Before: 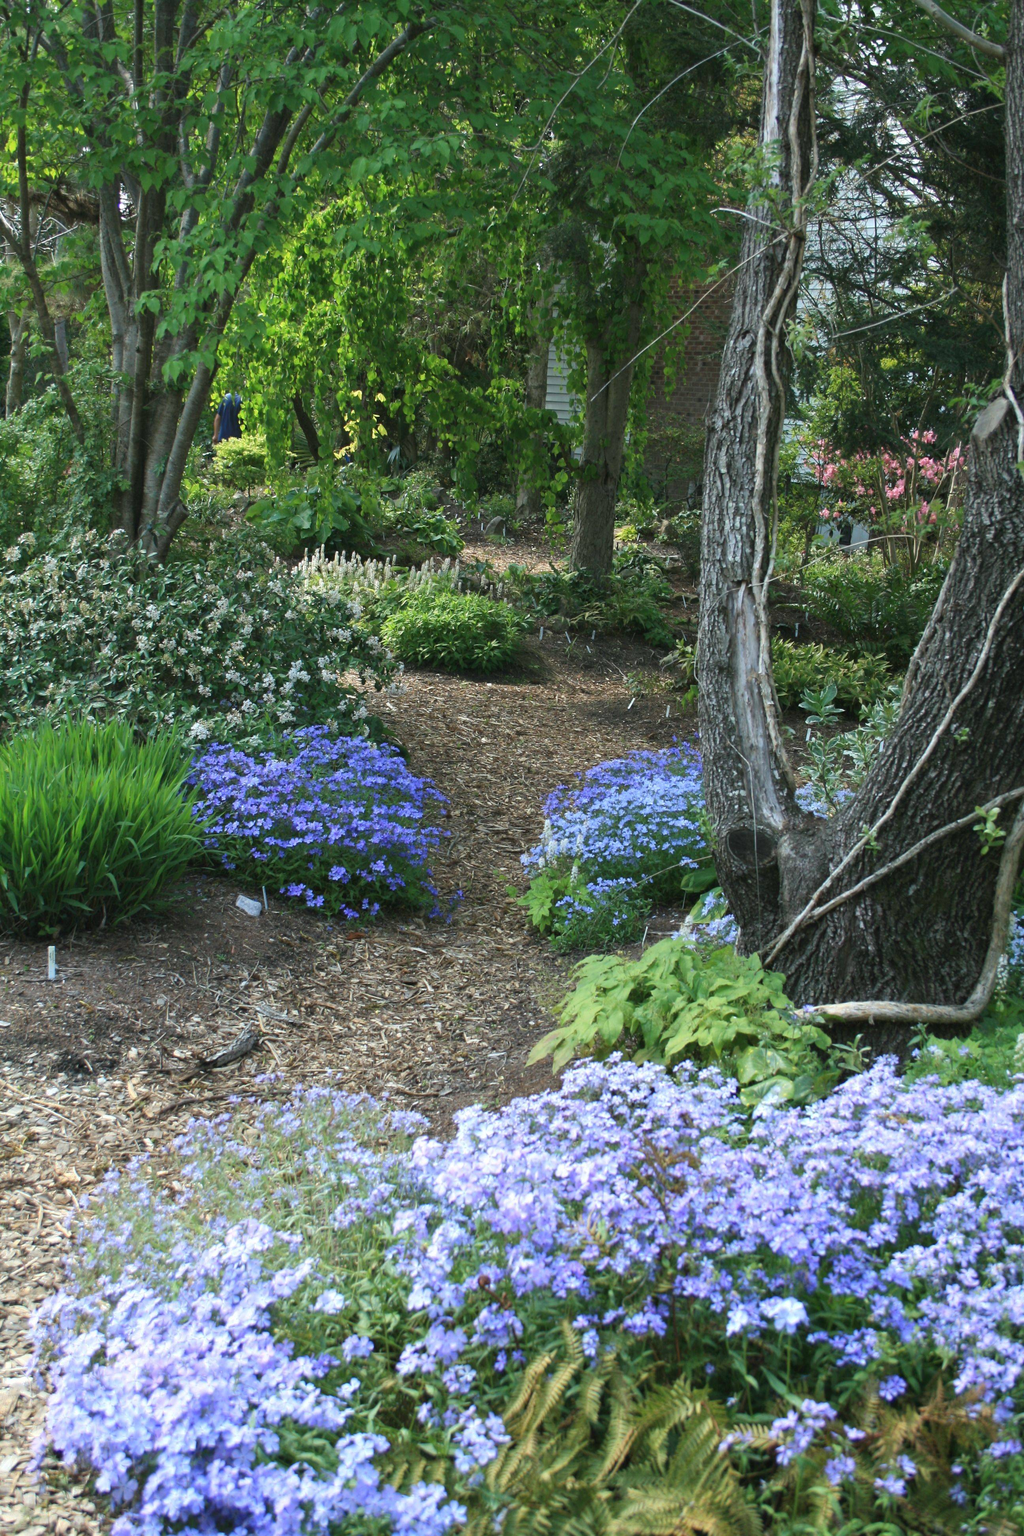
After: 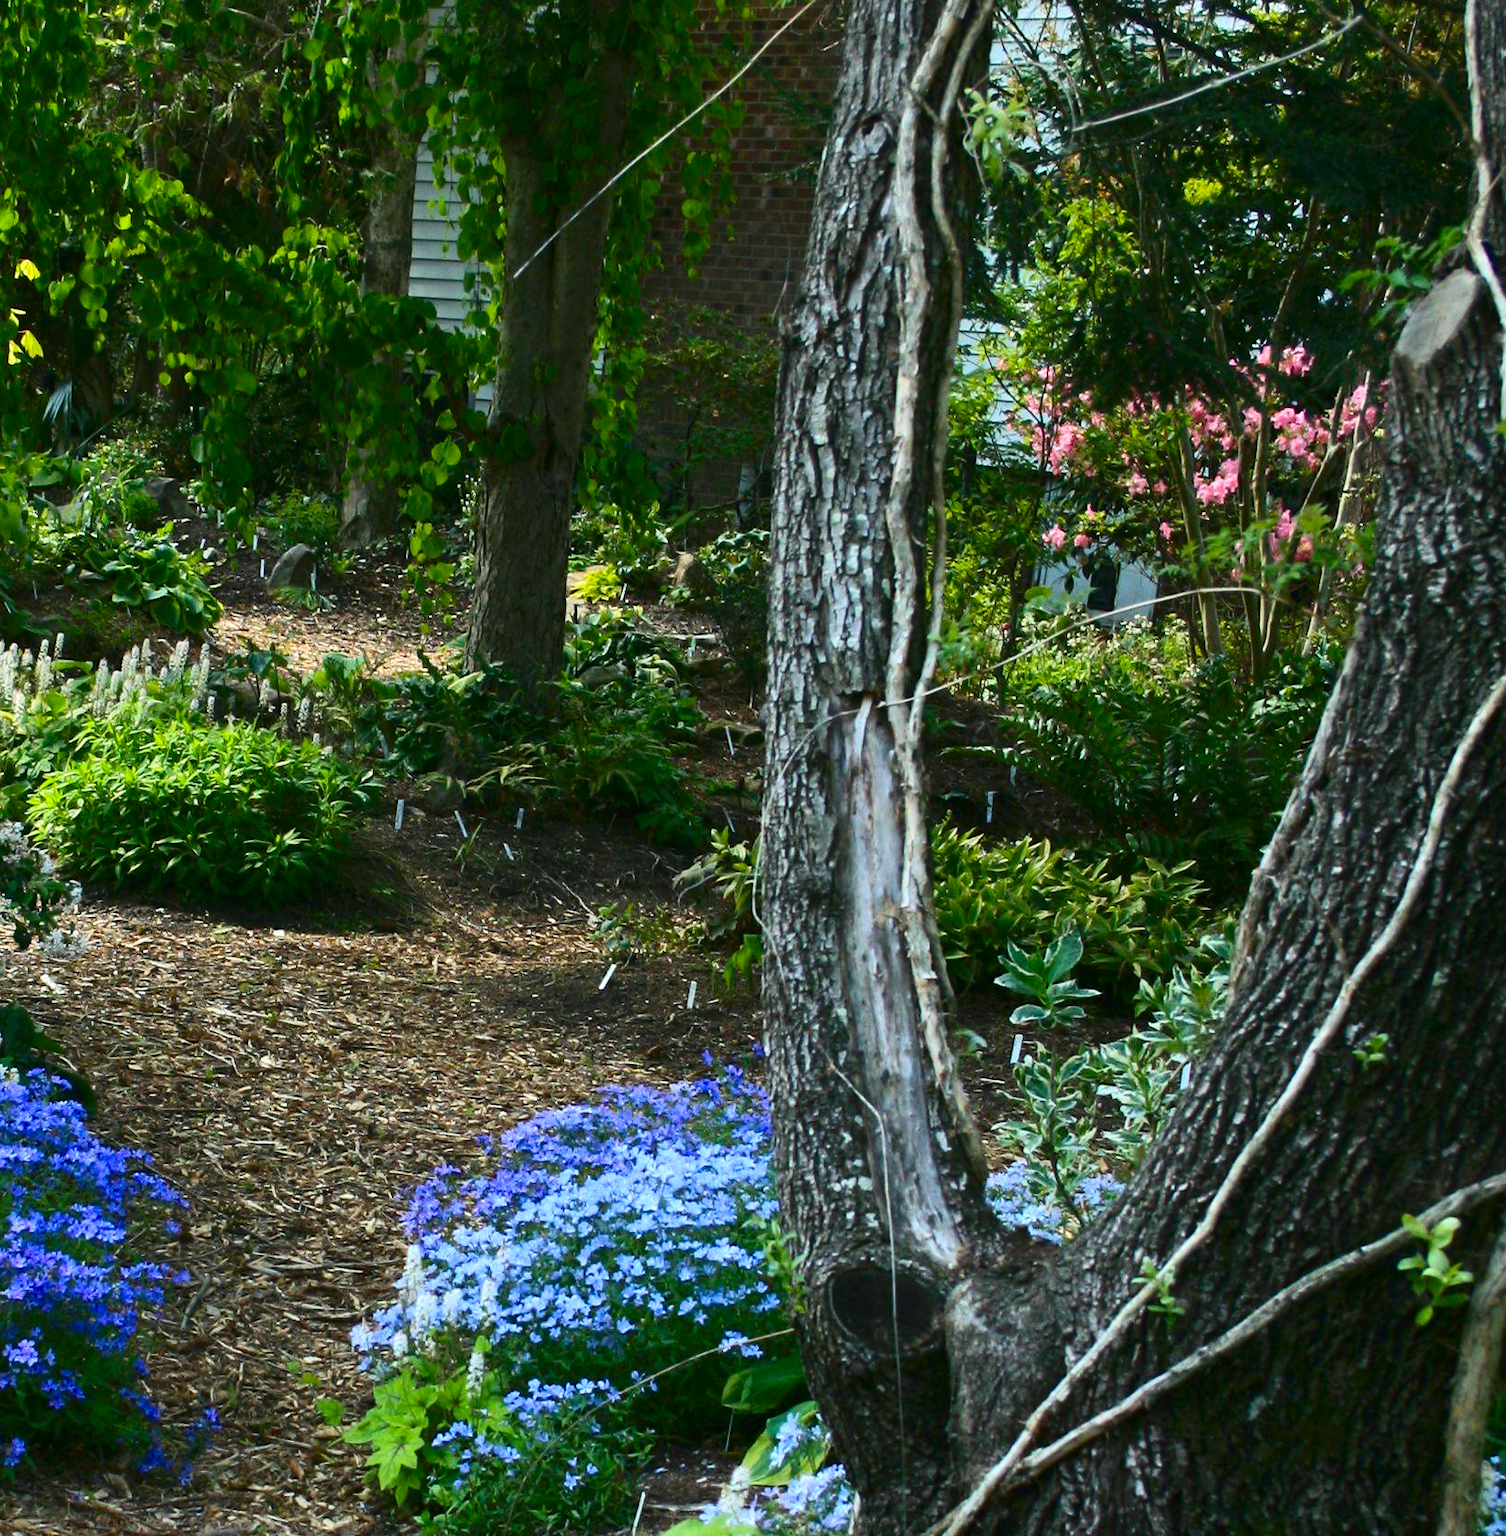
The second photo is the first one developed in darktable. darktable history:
contrast brightness saturation: contrast 0.28
color balance rgb: linear chroma grading › global chroma 15%, perceptual saturation grading › global saturation 30%
crop: left 36.005%, top 18.293%, right 0.31%, bottom 38.444%
